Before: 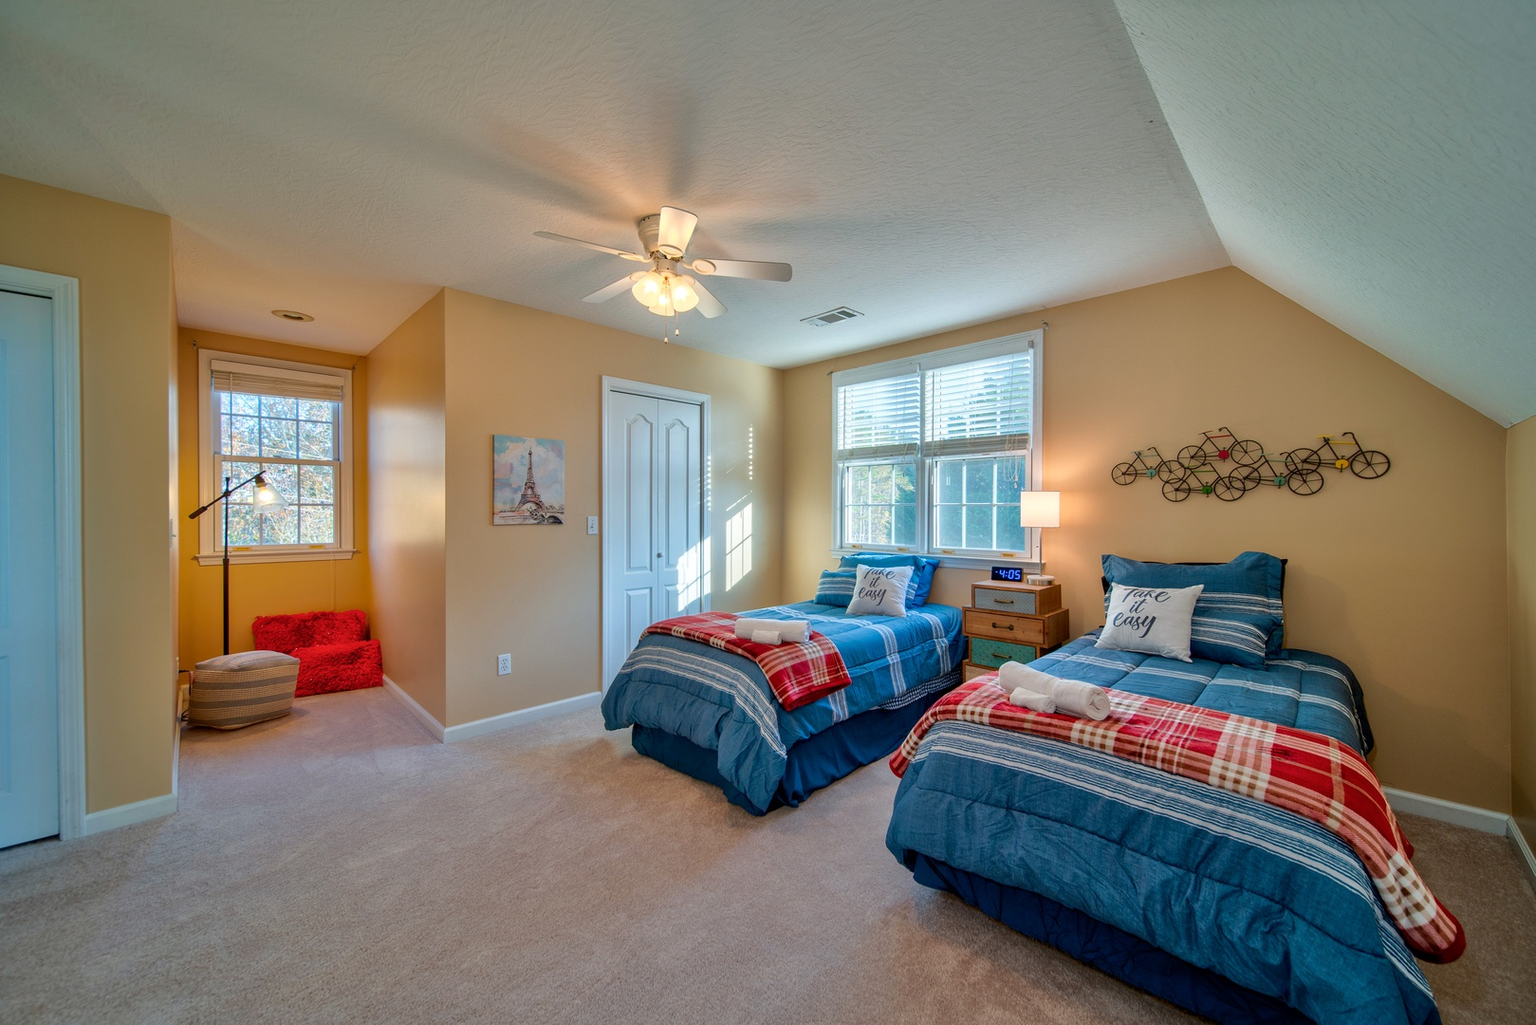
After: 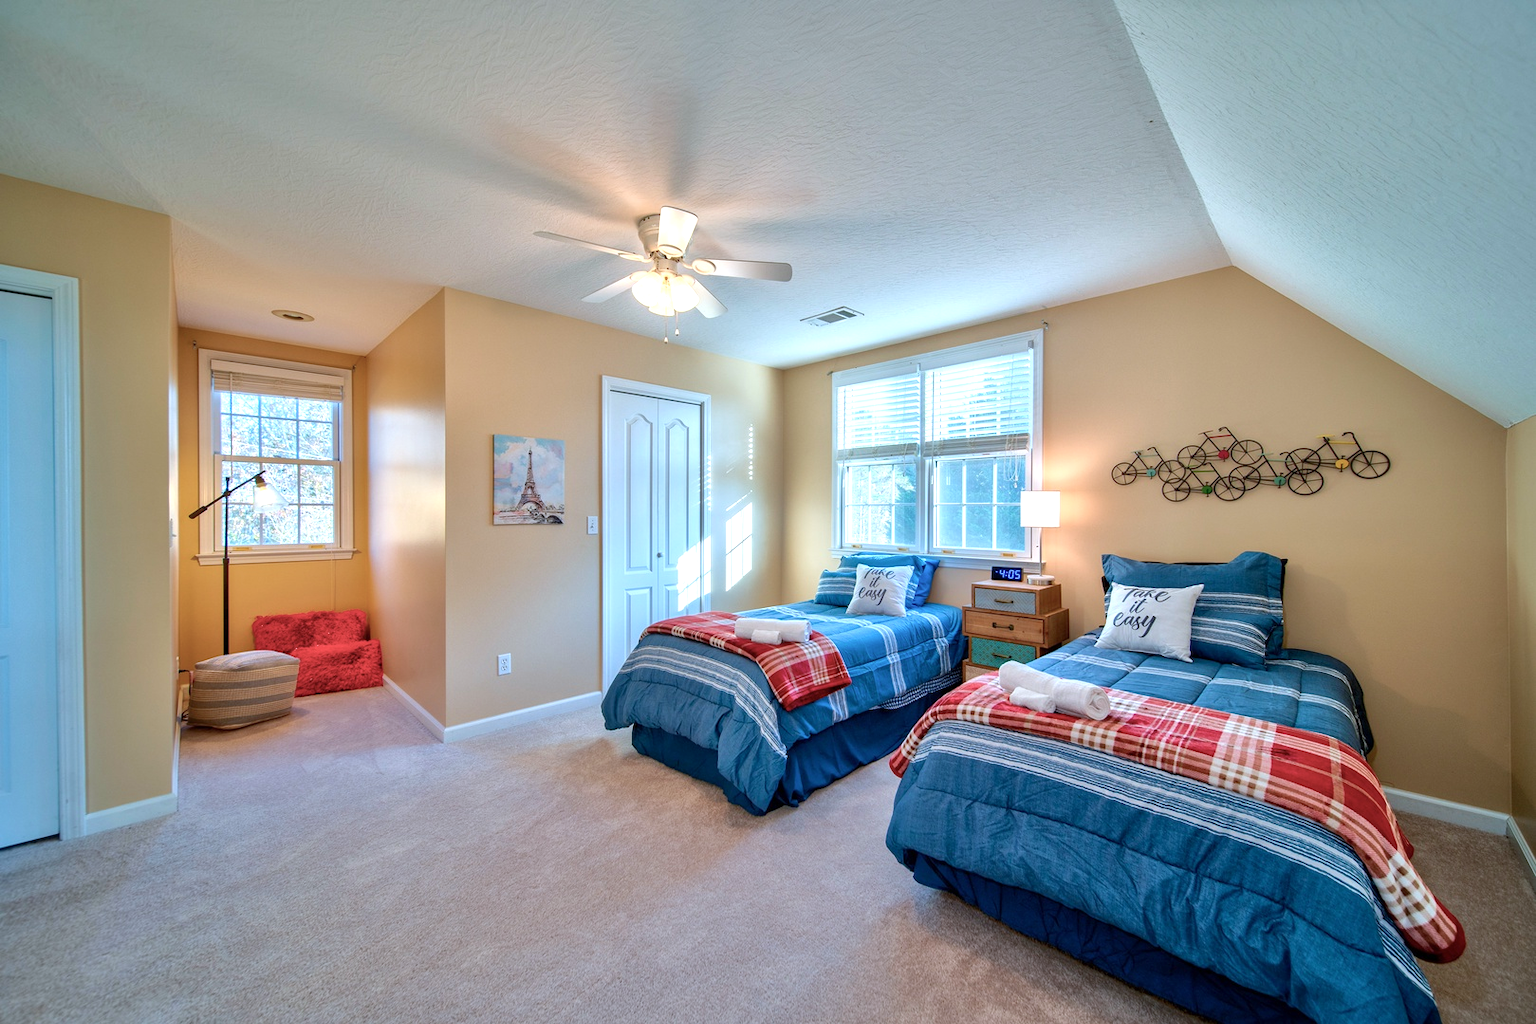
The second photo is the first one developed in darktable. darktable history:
exposure: exposure 0.6 EV, compensate highlight preservation false
color calibration: illuminant as shot in camera, x 0.369, y 0.376, temperature 4328.46 K, gamut compression 3
